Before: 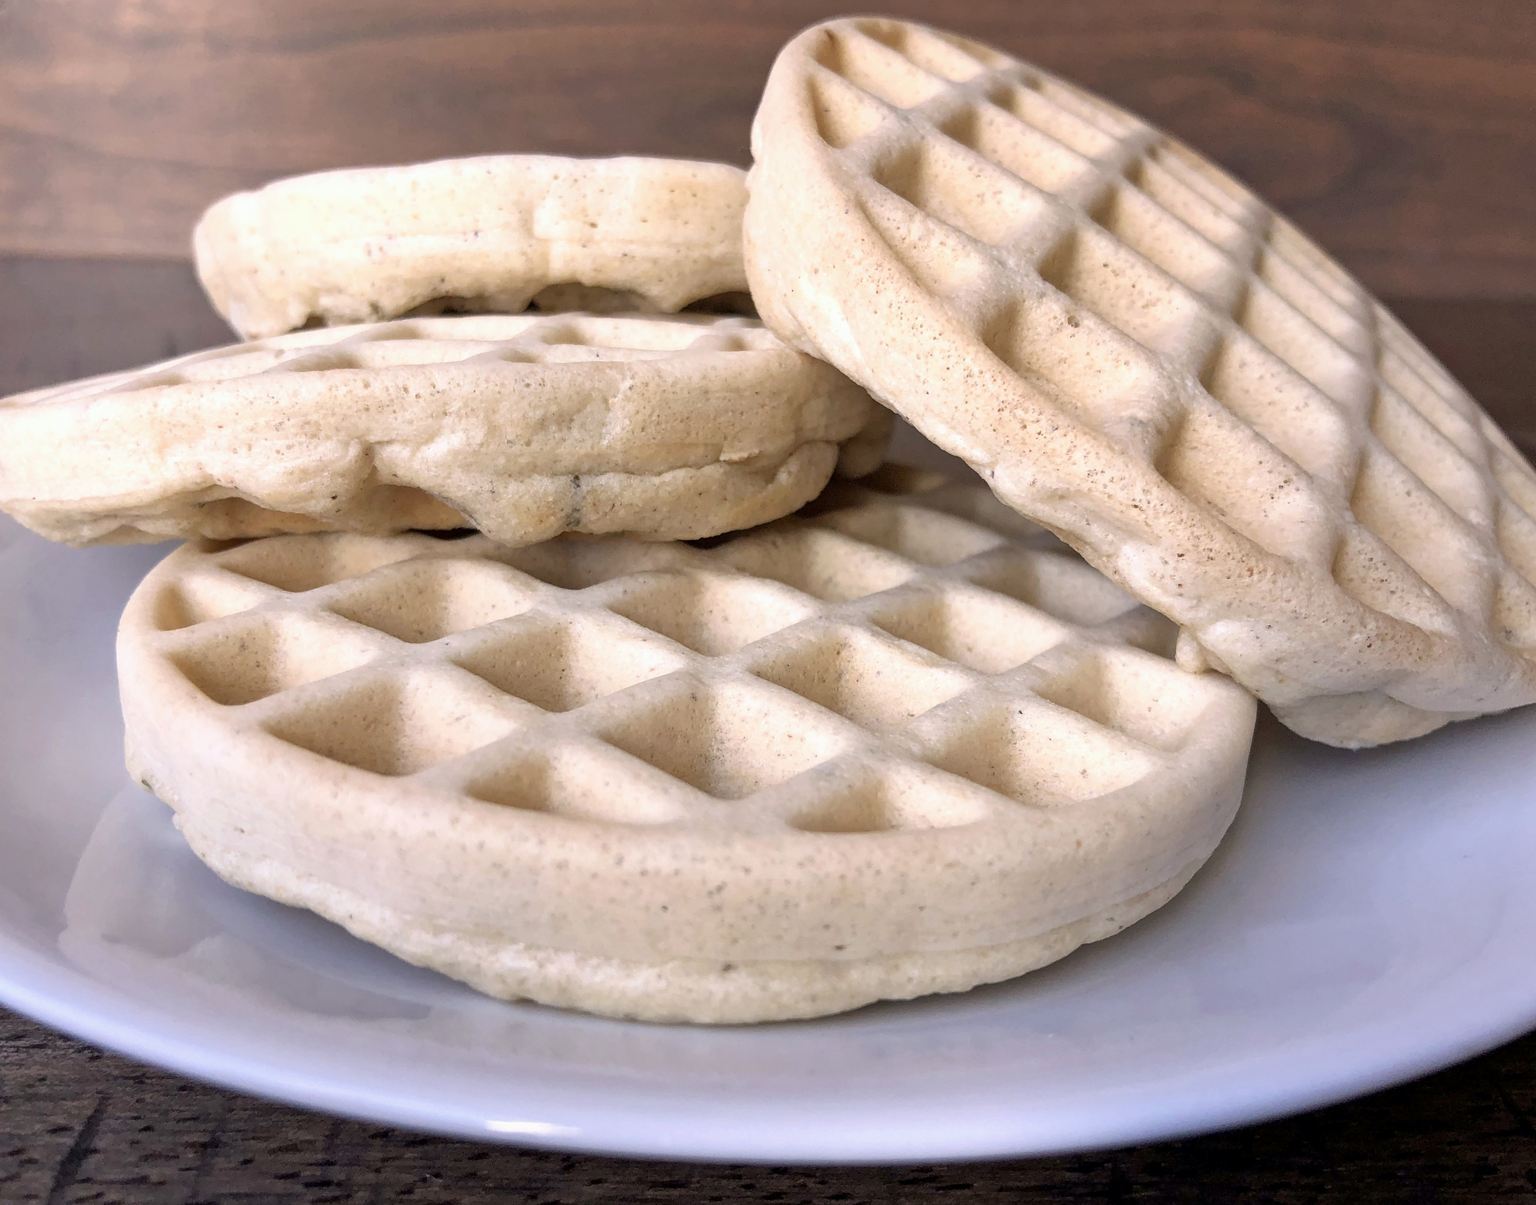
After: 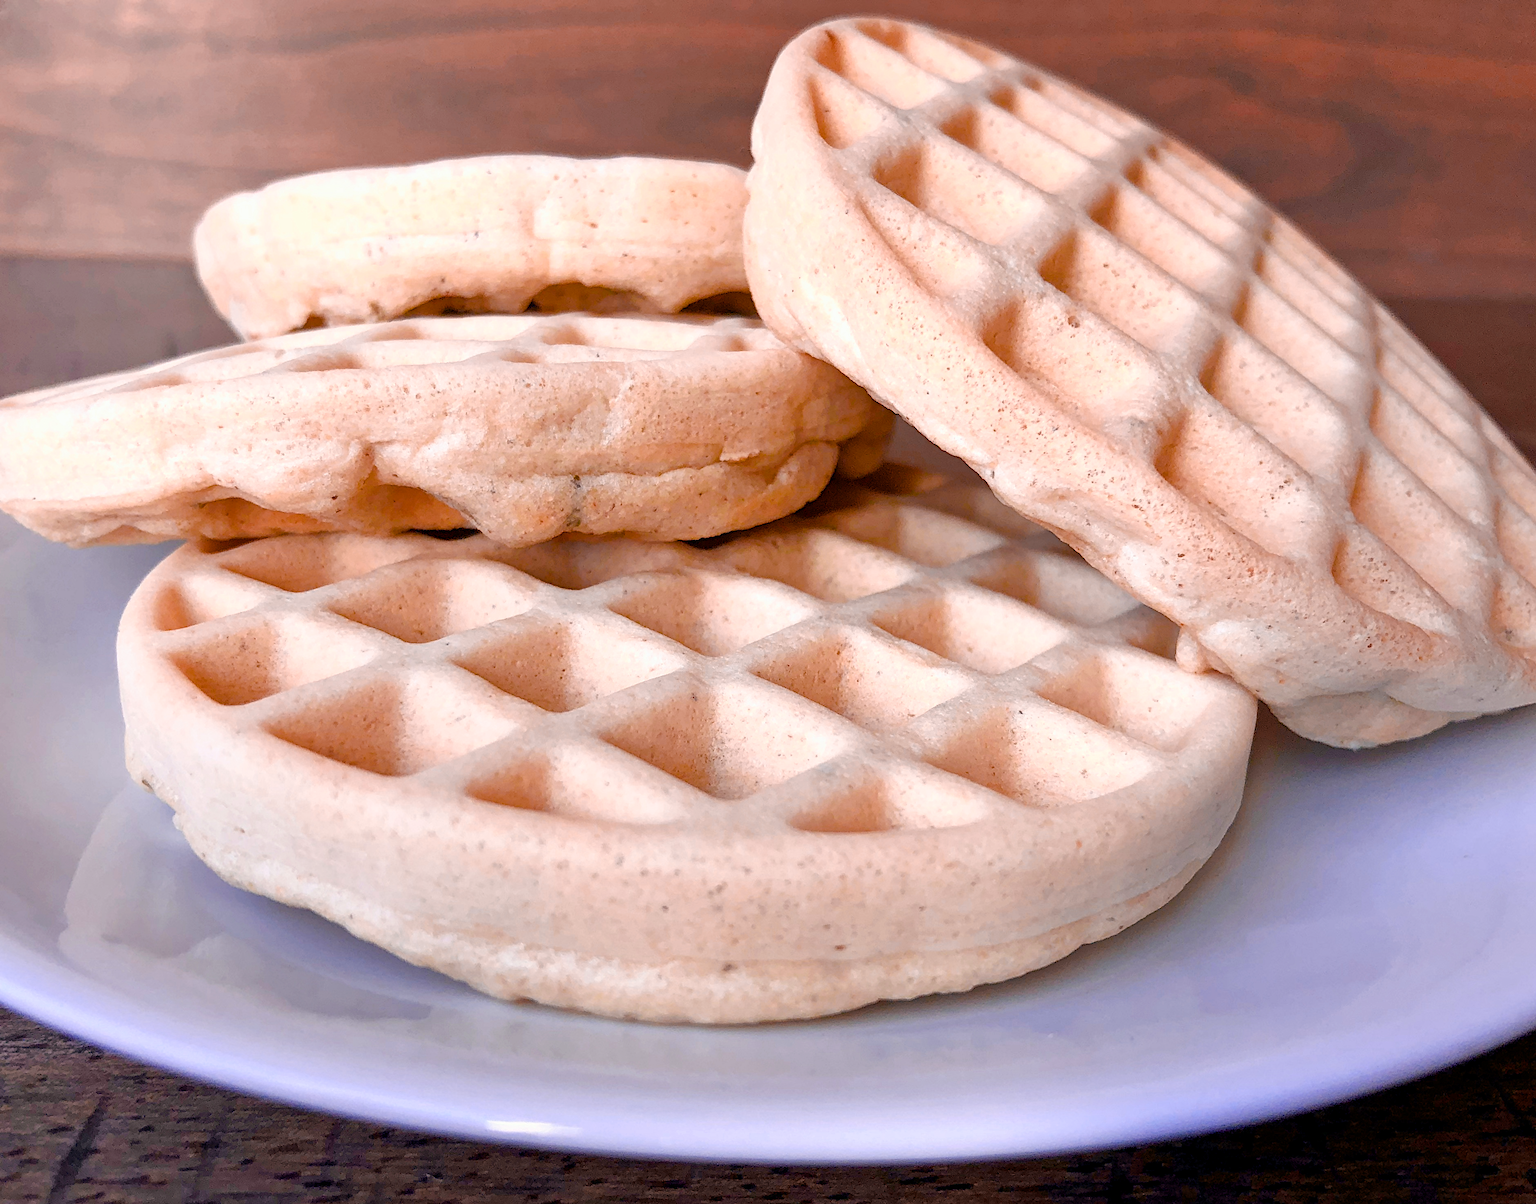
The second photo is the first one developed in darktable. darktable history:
diffuse or sharpen "sharpen demosaicing: AA filter": edge sensitivity 1, 1st order anisotropy 100%, 2nd order anisotropy 100%, 3rd order anisotropy 100%, 4th order anisotropy 100%, 1st order speed -25%, 2nd order speed -25%, 3rd order speed -25%, 4th order speed -25%
diffuse or sharpen "diffusion": radius span 77, 1st order speed 50%, 2nd order speed 50%, 3rd order speed 50%, 4th order speed 50% | blend: blend mode normal, opacity 25%; mask: uniform (no mask)
haze removal: strength -0.1, adaptive false
color balance rgb: perceptual saturation grading › global saturation 24.74%, perceptual saturation grading › highlights -51.22%, perceptual saturation grading › mid-tones 19.16%, perceptual saturation grading › shadows 60.98%, global vibrance 50%
color equalizer "cinematic": saturation › orange 1.17, saturation › yellow 1.11, saturation › cyan 1.17, saturation › blue 1.49, hue › orange -24.73, hue › yellow -10.99, hue › blue 13.74, brightness › red 1.17, brightness › orange 1.09, brightness › yellow 0.92, brightness › green 0.829, brightness › blue 0.801
color balance rgb "medium contrast": perceptual brilliance grading › highlights 20%, perceptual brilliance grading › mid-tones 10%, perceptual brilliance grading › shadows -20%
